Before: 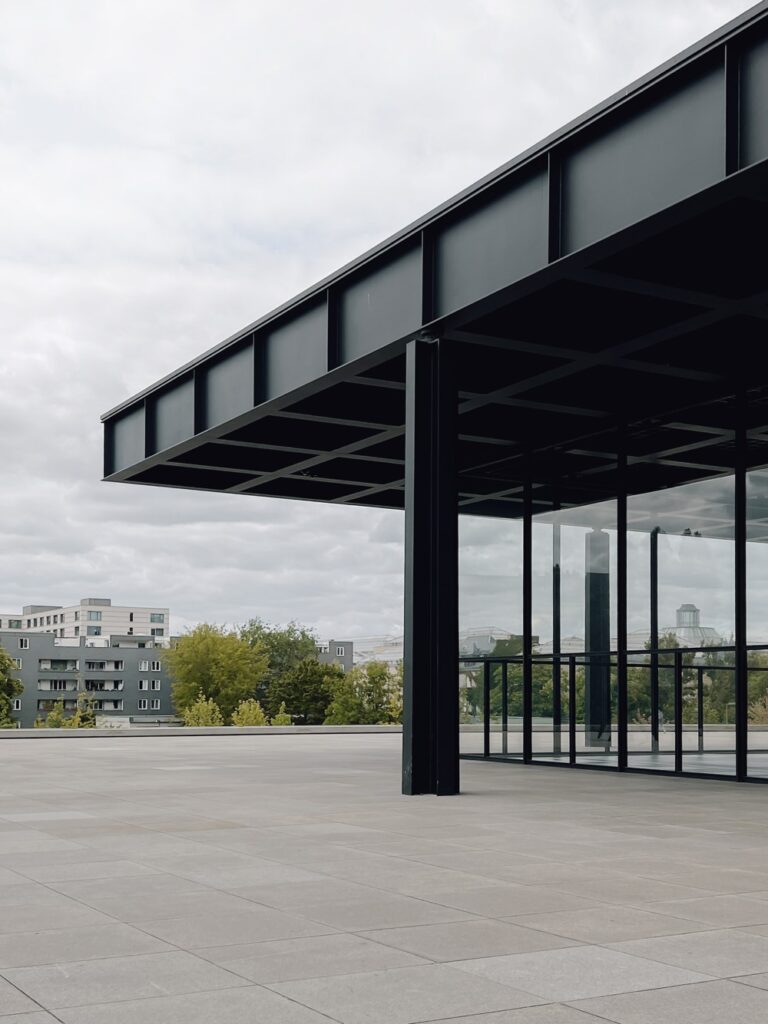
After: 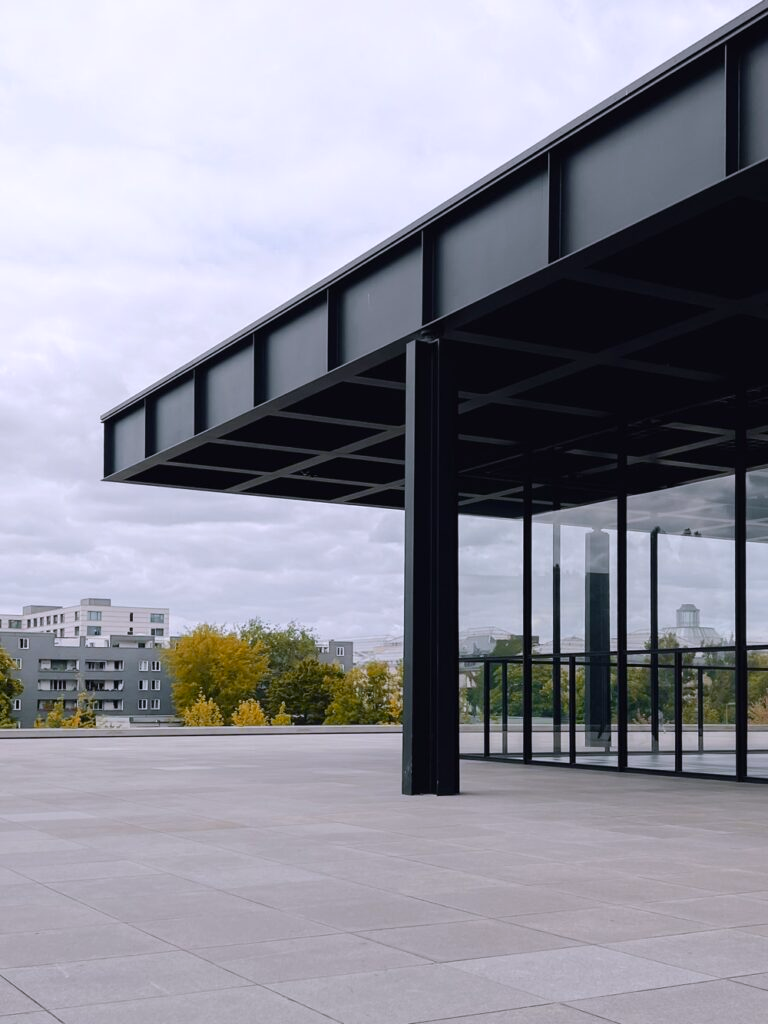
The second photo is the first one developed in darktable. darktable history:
color zones: curves: ch1 [(0.24, 0.629) (0.75, 0.5)]; ch2 [(0.255, 0.454) (0.745, 0.491)], mix 102.12%
white balance: red 1.004, blue 1.096
color balance rgb: linear chroma grading › global chroma -0.67%, saturation formula JzAzBz (2021)
